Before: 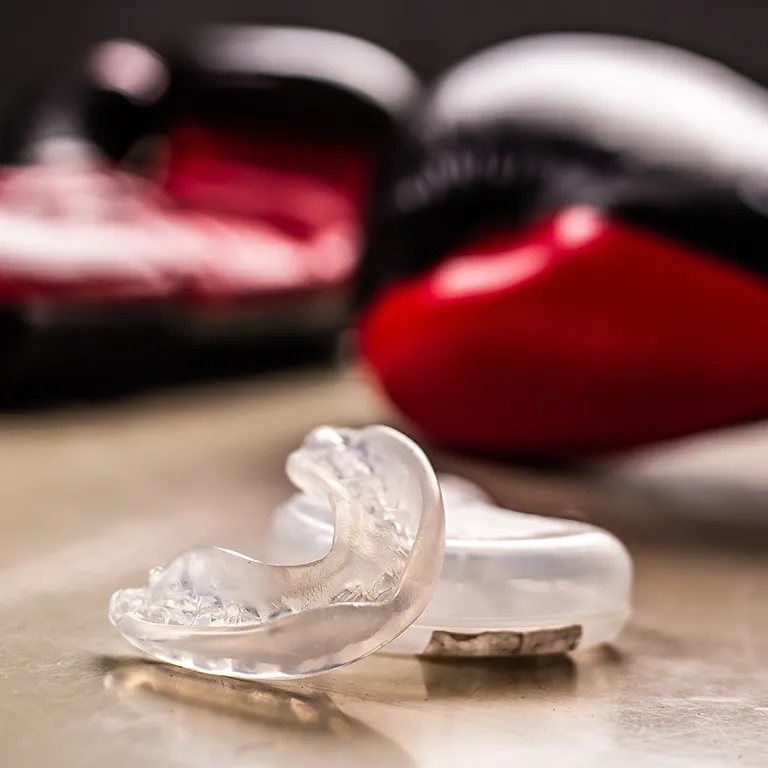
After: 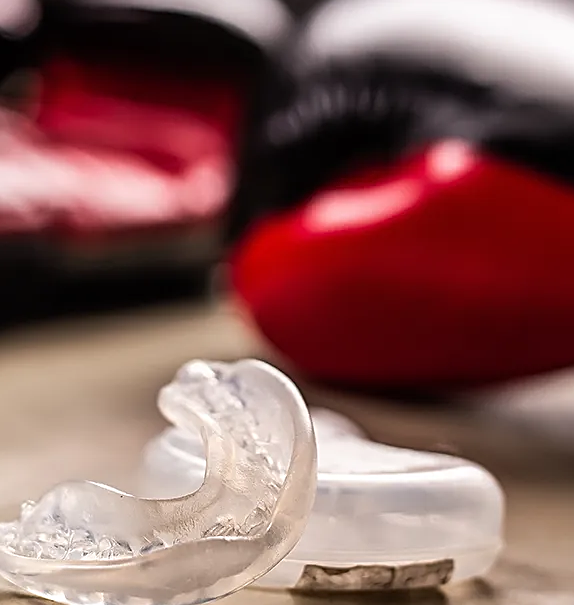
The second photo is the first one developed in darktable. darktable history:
crop: left 16.768%, top 8.653%, right 8.362%, bottom 12.485%
sharpen: on, module defaults
